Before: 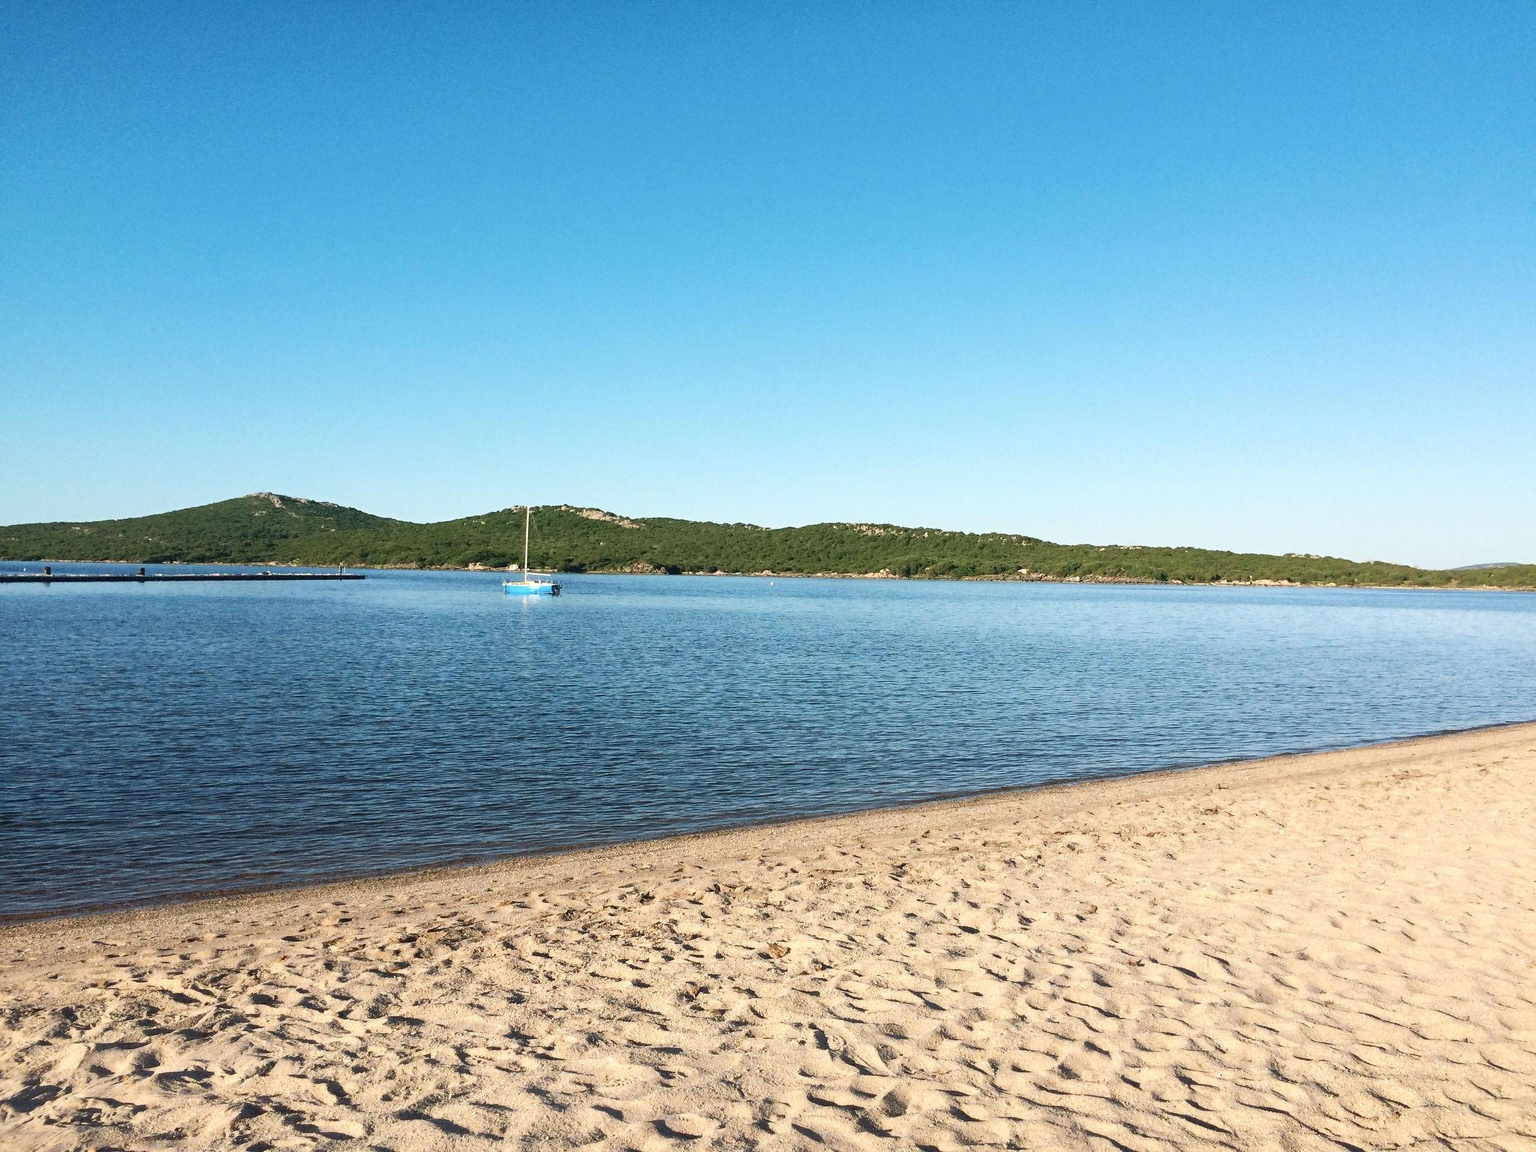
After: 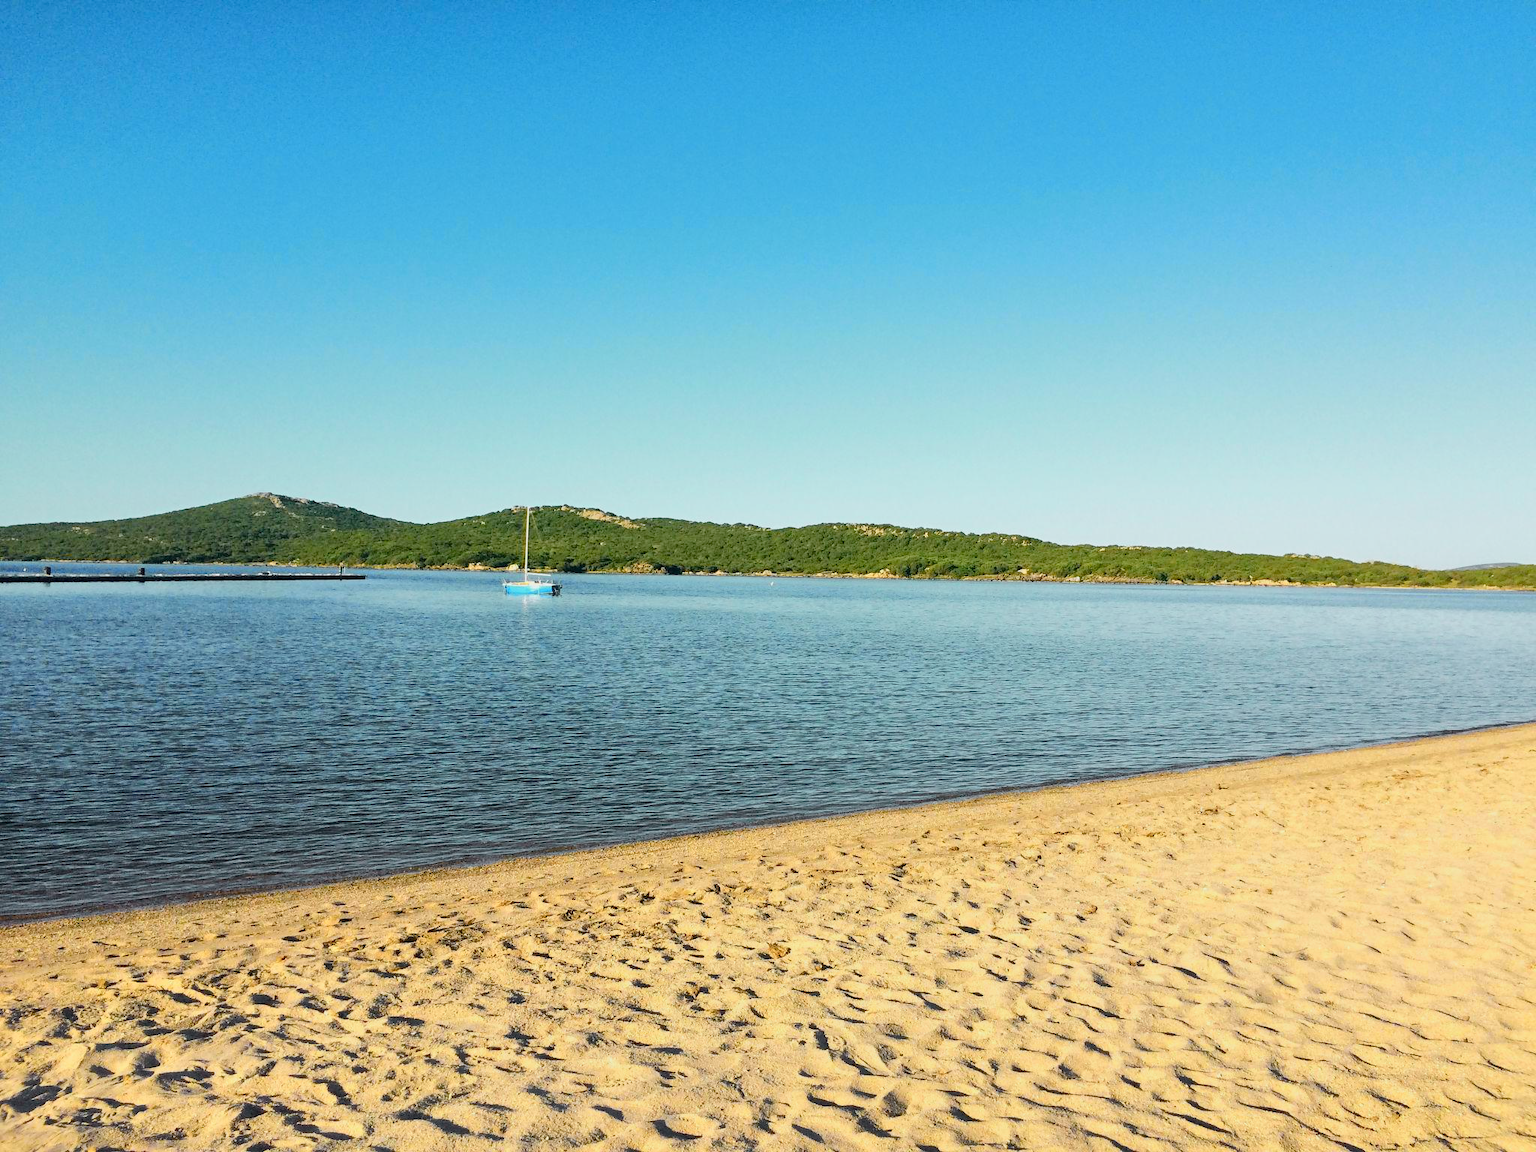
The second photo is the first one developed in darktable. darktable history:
tone equalizer: -8 EV -0.001 EV, -7 EV 0.004 EV, -6 EV -0.042 EV, -5 EV 0.016 EV, -4 EV -0.012 EV, -3 EV 0.022 EV, -2 EV -0.073 EV, -1 EV -0.314 EV, +0 EV -0.576 EV
exposure: exposure 0.132 EV, compensate highlight preservation false
tone curve: curves: ch0 [(0, 0) (0.035, 0.017) (0.131, 0.108) (0.279, 0.279) (0.476, 0.554) (0.617, 0.693) (0.704, 0.77) (0.801, 0.854) (0.895, 0.927) (1, 0.976)]; ch1 [(0, 0) (0.318, 0.278) (0.444, 0.427) (0.493, 0.488) (0.508, 0.502) (0.534, 0.526) (0.562, 0.555) (0.645, 0.648) (0.746, 0.764) (1, 1)]; ch2 [(0, 0) (0.316, 0.292) (0.381, 0.37) (0.423, 0.448) (0.476, 0.482) (0.502, 0.495) (0.522, 0.518) (0.533, 0.532) (0.593, 0.622) (0.634, 0.663) (0.7, 0.7) (0.861, 0.808) (1, 0.951)], color space Lab, independent channels, preserve colors none
color zones: curves: ch0 [(0.224, 0.526) (0.75, 0.5)]; ch1 [(0.055, 0.526) (0.224, 0.761) (0.377, 0.526) (0.75, 0.5)]
